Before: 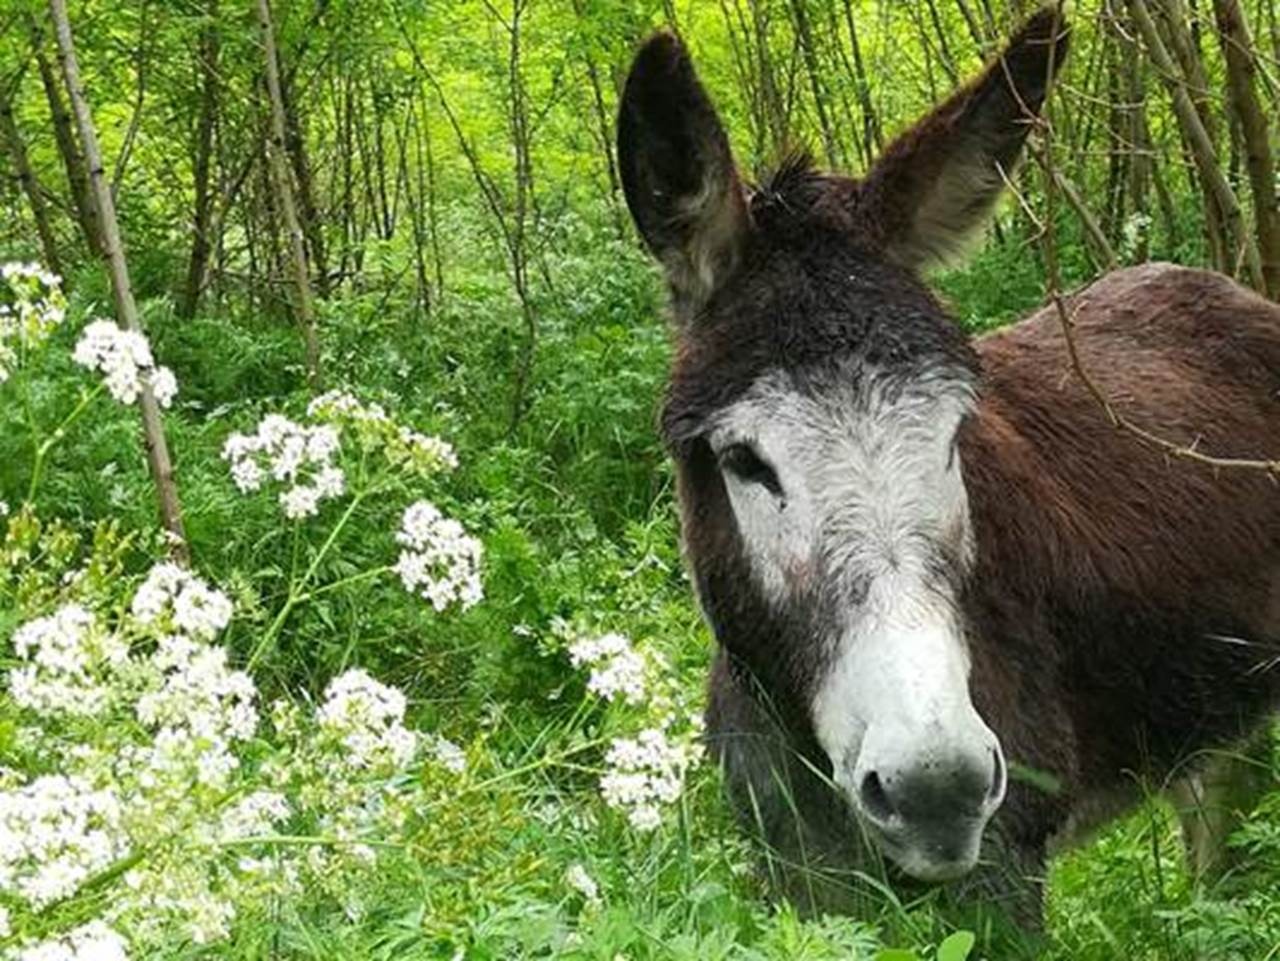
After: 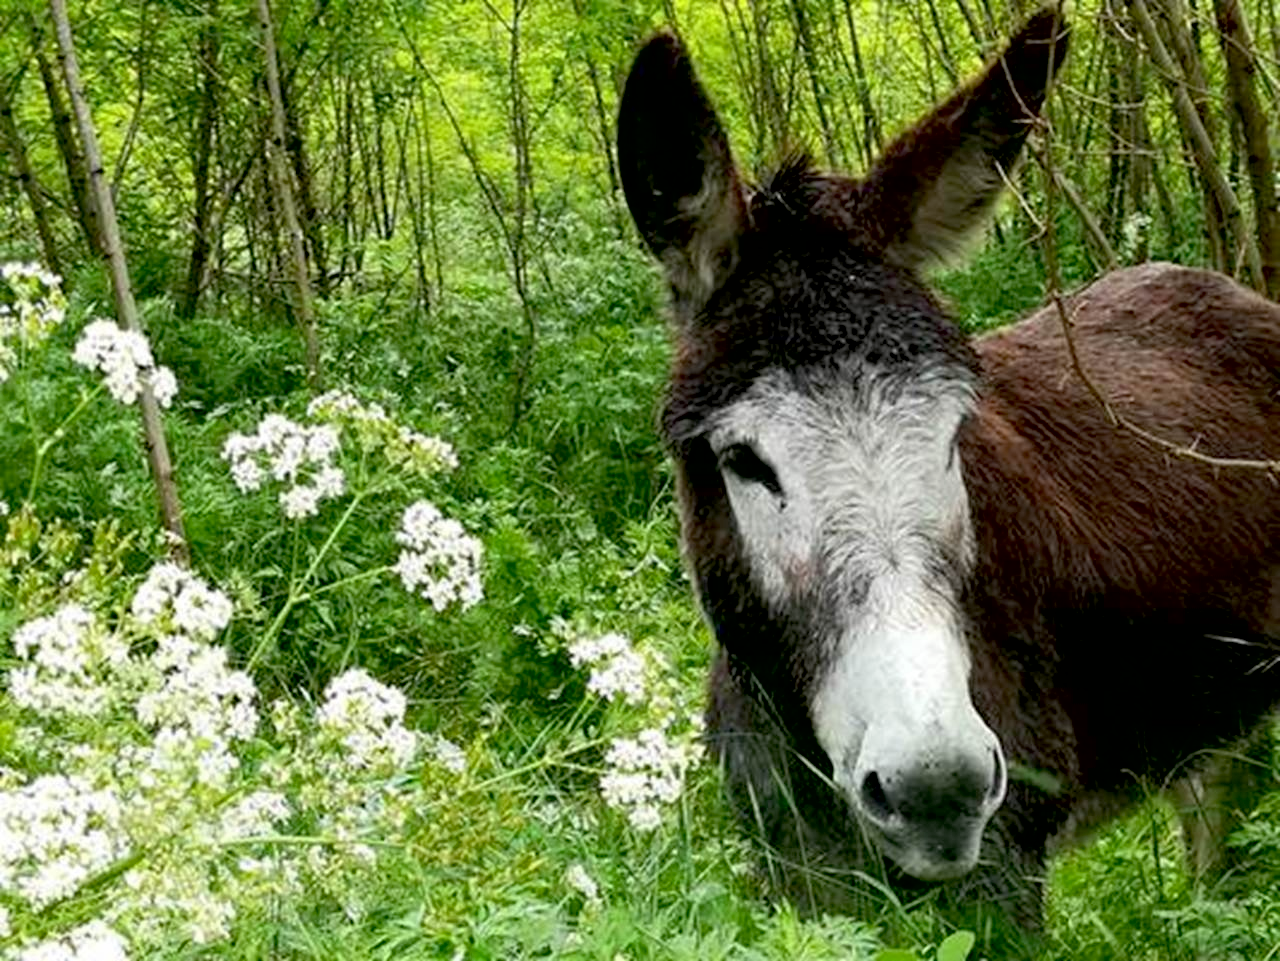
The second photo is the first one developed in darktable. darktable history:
contrast brightness saturation: saturation -0.06
exposure: black level correction 0.016, exposure -0.005 EV, compensate exposure bias true, compensate highlight preservation false
